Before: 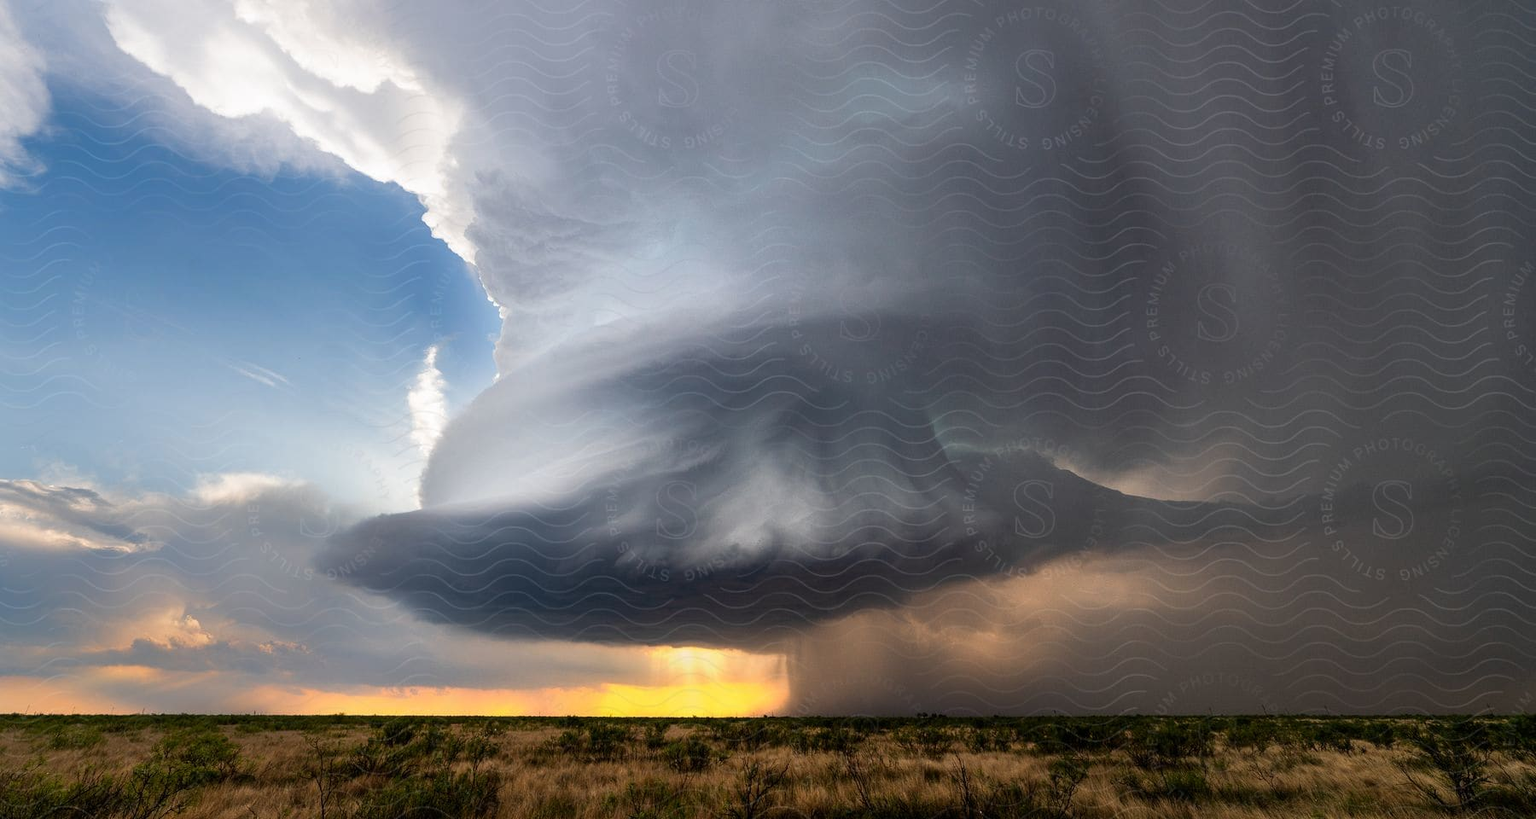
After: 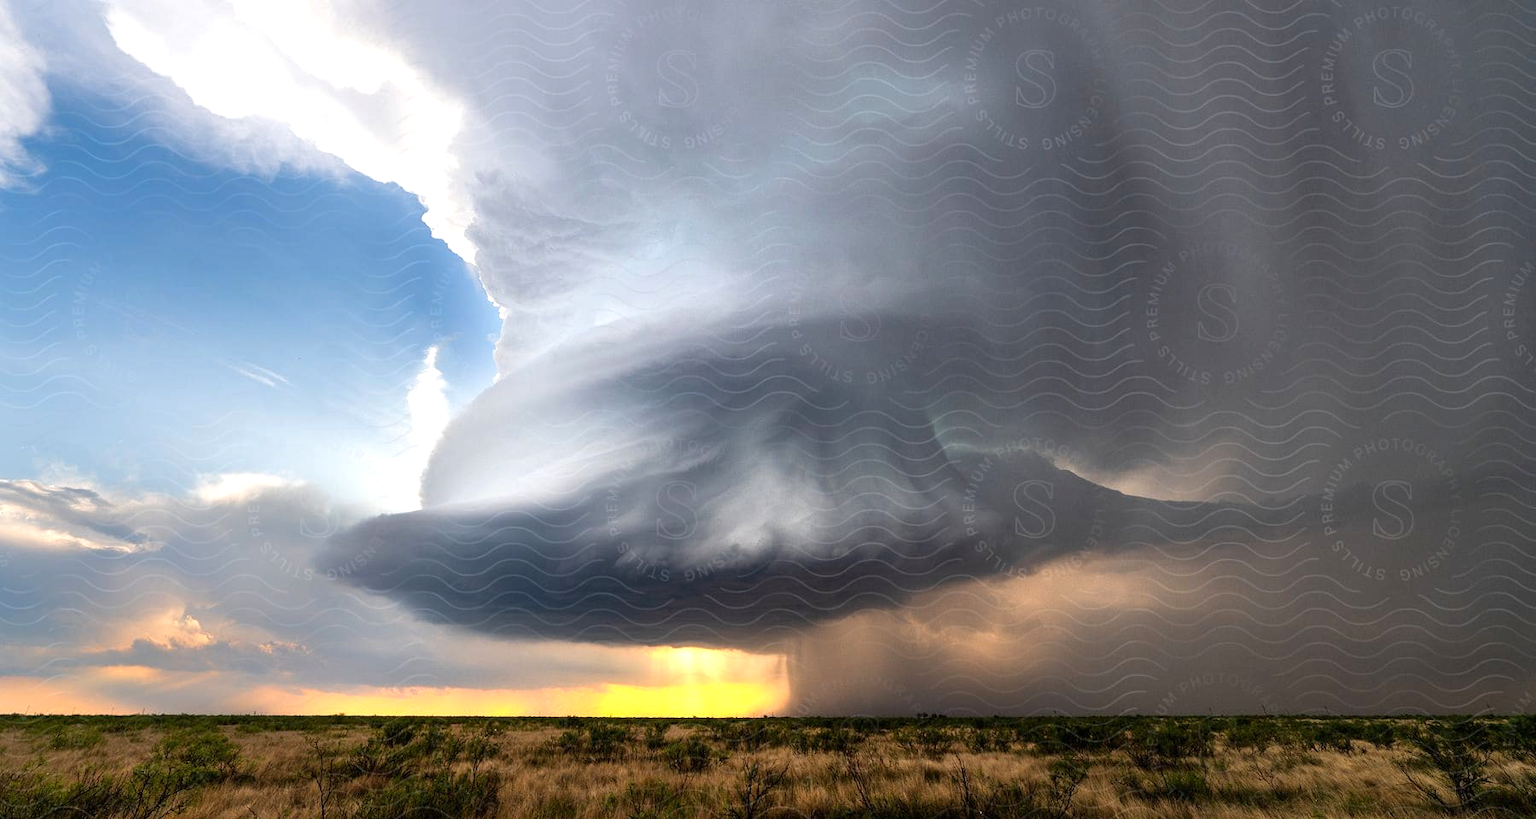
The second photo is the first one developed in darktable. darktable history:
exposure: exposure 0.495 EV, compensate exposure bias true, compensate highlight preservation false
